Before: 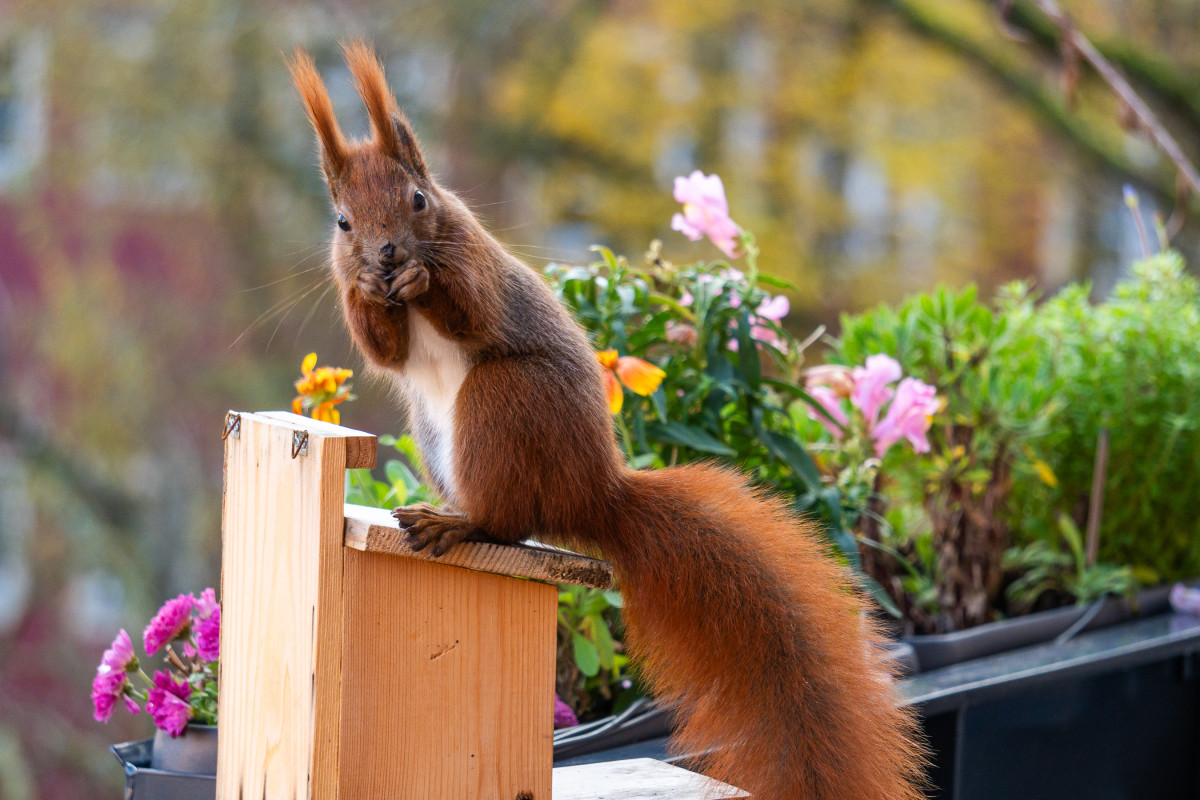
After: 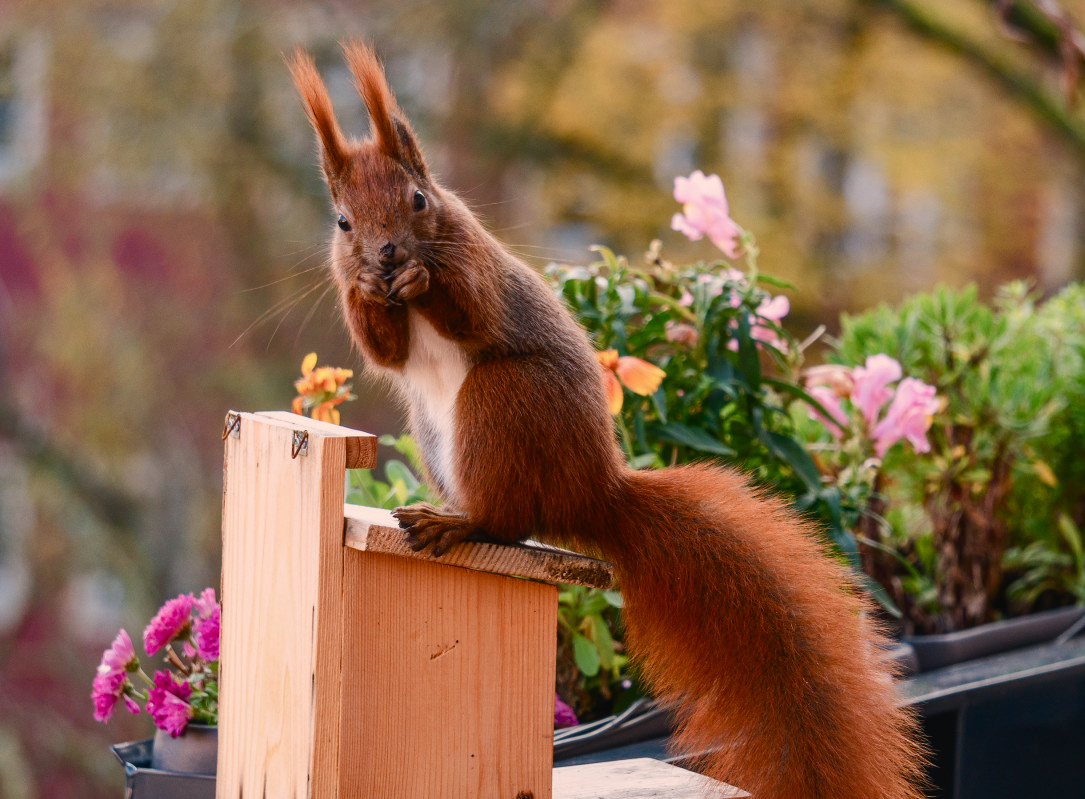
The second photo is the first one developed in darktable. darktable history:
shadows and highlights: shadows -20, white point adjustment -2, highlights -35
contrast brightness saturation: contrast 0.08, saturation 0.02
white balance: red 1.127, blue 0.943
crop: right 9.509%, bottom 0.031%
color balance rgb: shadows lift › luminance -10%, shadows lift › chroma 1%, shadows lift › hue 113°, power › luminance -15%, highlights gain › chroma 0.2%, highlights gain › hue 333°, global offset › luminance 0.5%, perceptual saturation grading › global saturation 20%, perceptual saturation grading › highlights -50%, perceptual saturation grading › shadows 25%, contrast -10%
